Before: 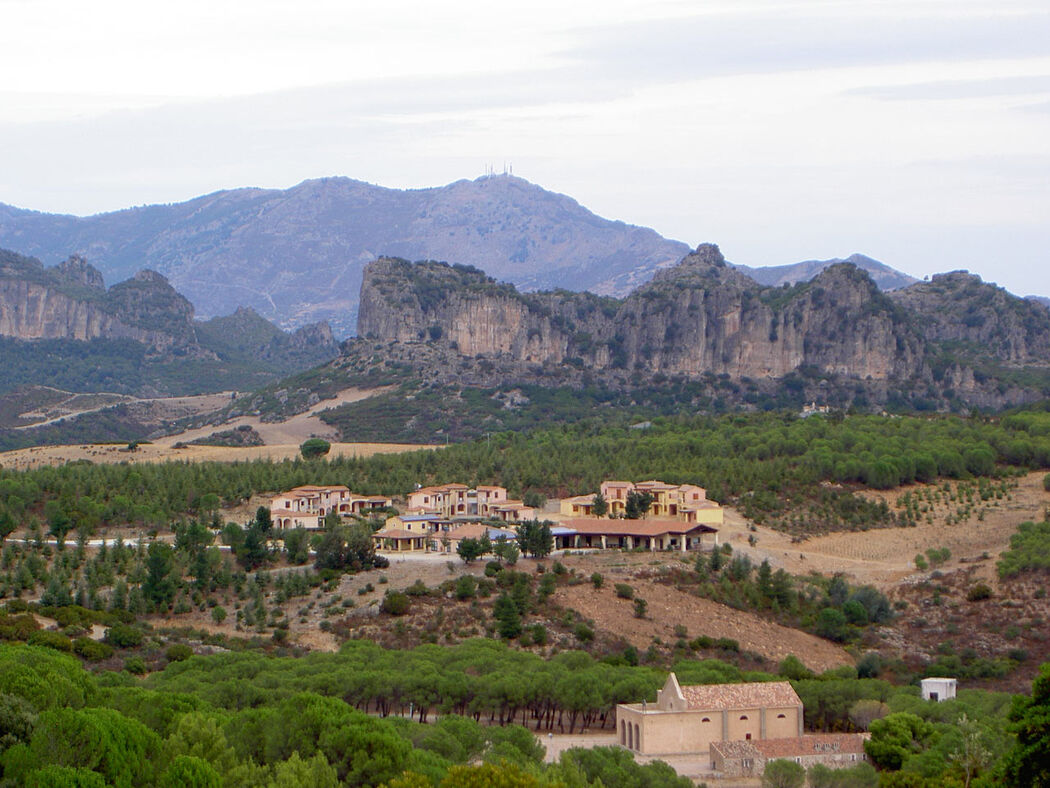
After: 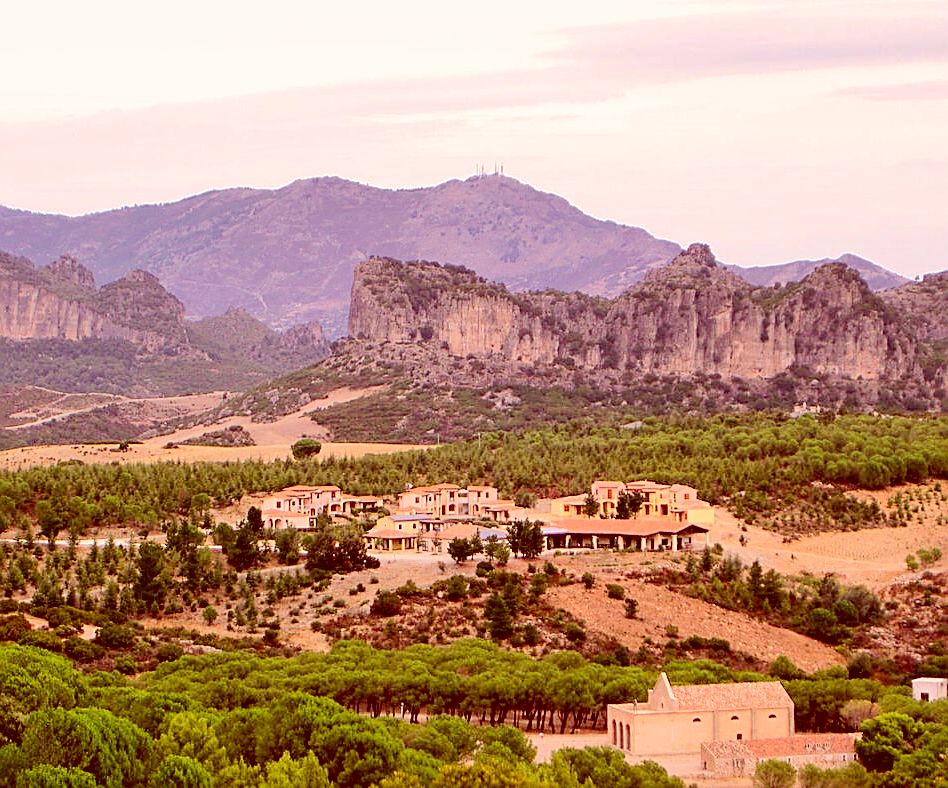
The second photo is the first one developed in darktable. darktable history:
color correction: highlights a* 9.27, highlights b* 8.79, shadows a* 39.31, shadows b* 39.95, saturation 0.819
shadows and highlights: shadows 43.6, white point adjustment -1.4, soften with gaussian
contrast brightness saturation: contrast 0.123, brightness -0.117, saturation 0.204
sharpen: on, module defaults
tone equalizer: -7 EV 0.163 EV, -6 EV 0.576 EV, -5 EV 1.13 EV, -4 EV 1.34 EV, -3 EV 1.14 EV, -2 EV 0.6 EV, -1 EV 0.152 EV, edges refinement/feathering 500, mask exposure compensation -1.57 EV, preserve details no
crop and rotate: left 0.999%, right 8.688%
